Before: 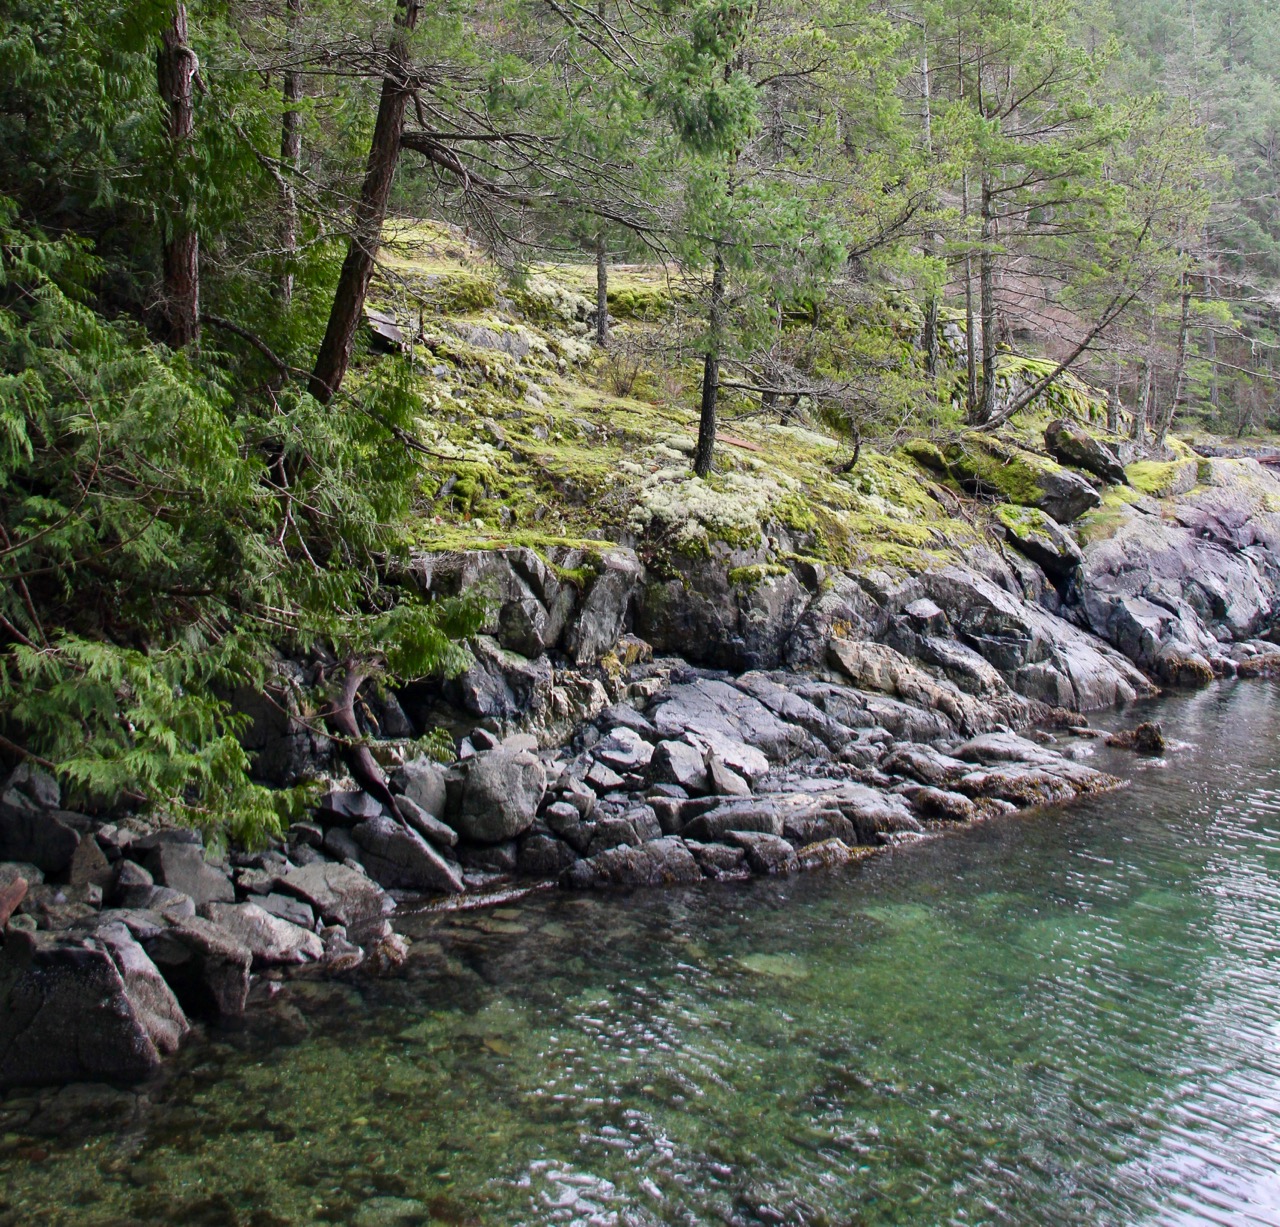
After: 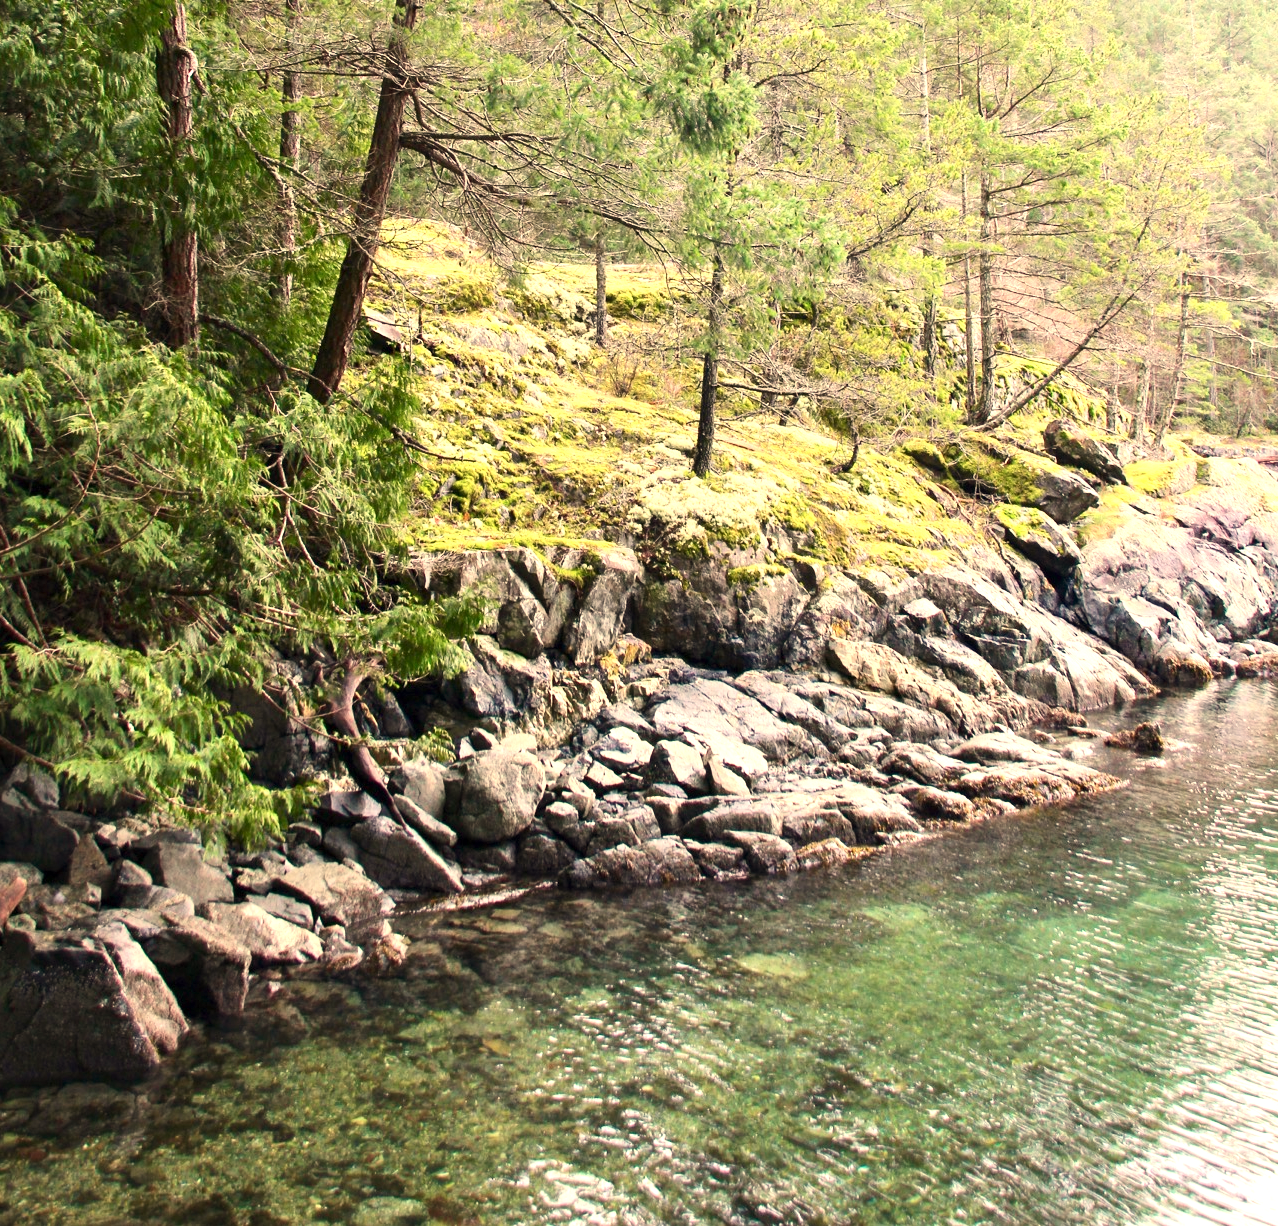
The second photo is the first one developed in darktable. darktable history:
crop and rotate: left 0.126%
white balance: red 1.138, green 0.996, blue 0.812
exposure: exposure 1 EV, compensate highlight preservation false
contrast brightness saturation: contrast 0.15, brightness 0.05
